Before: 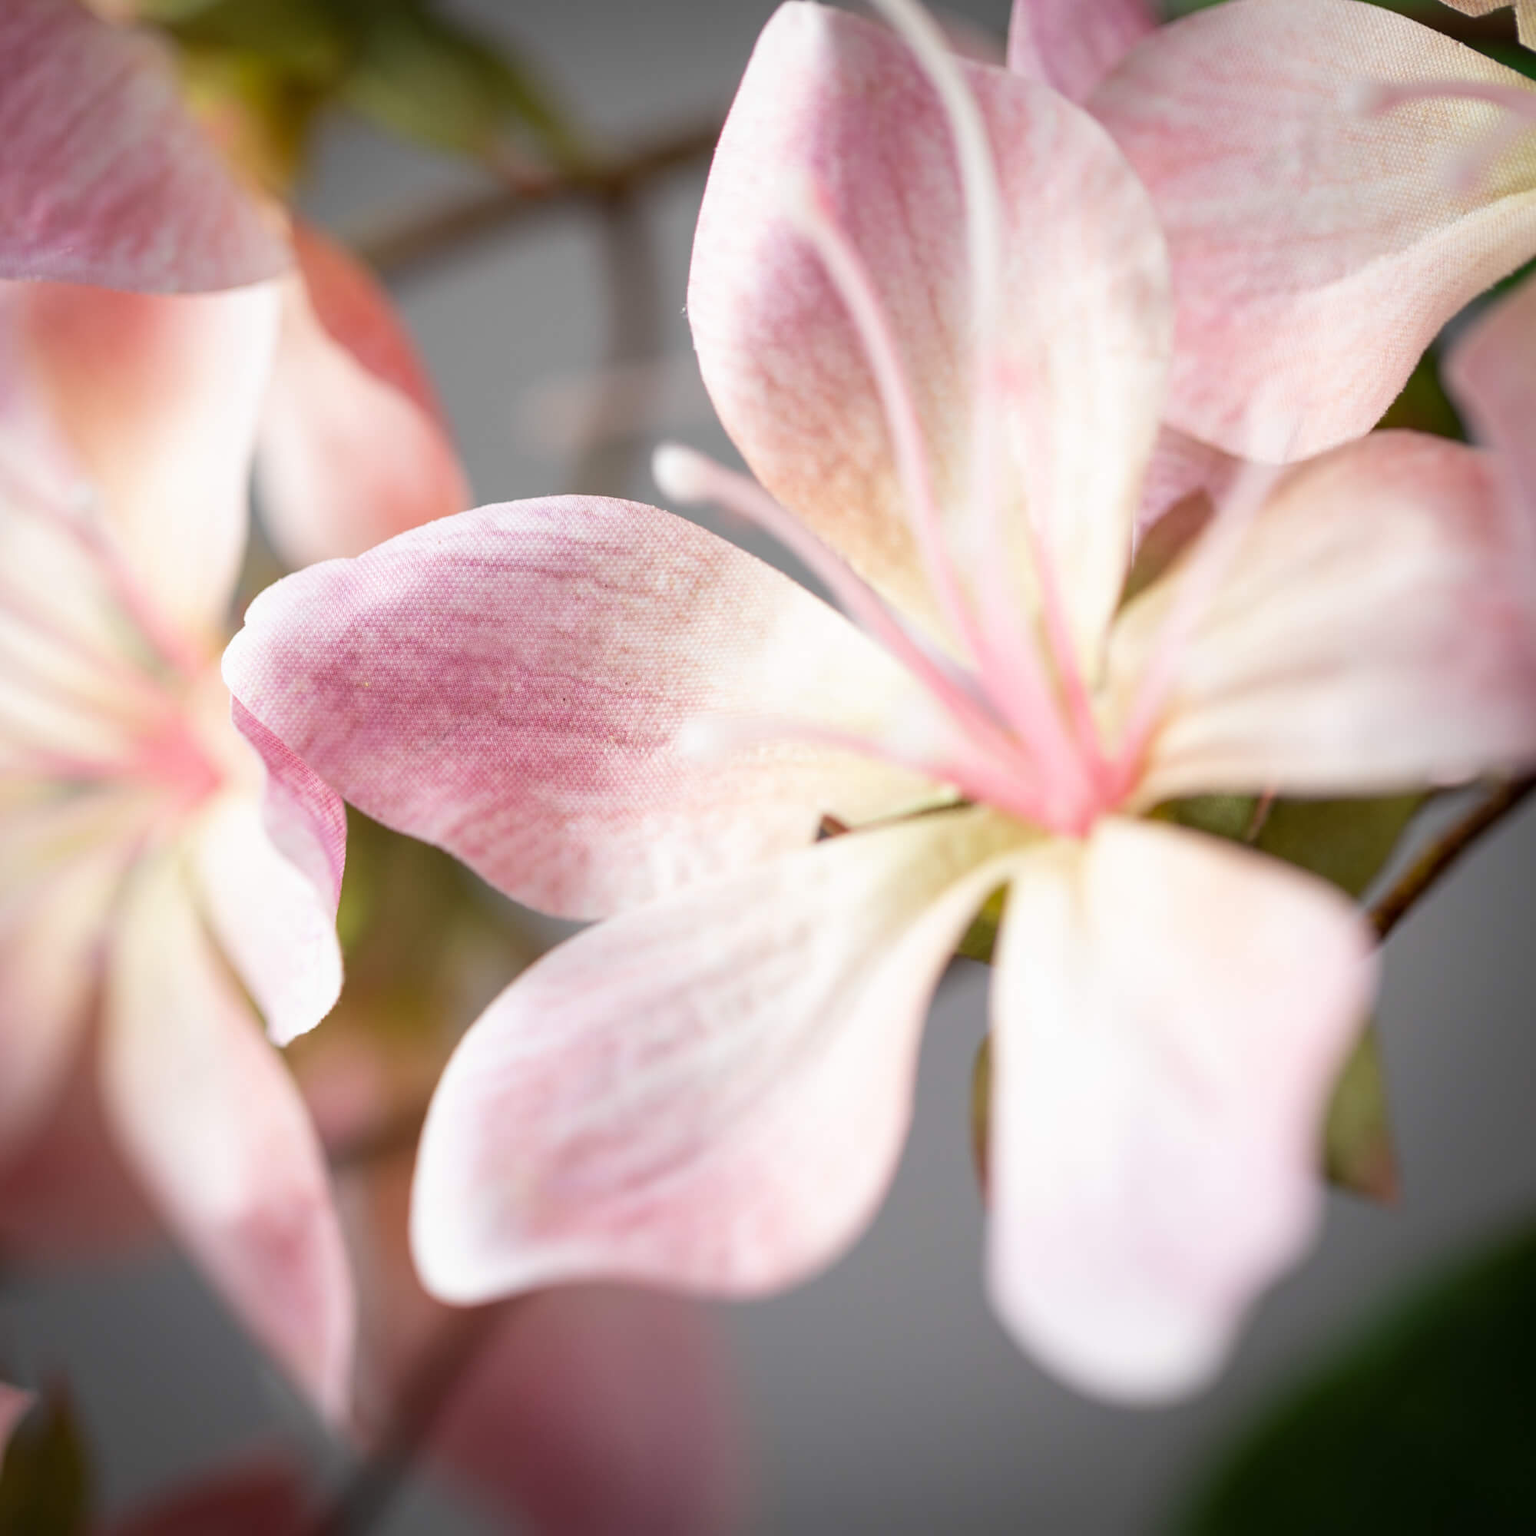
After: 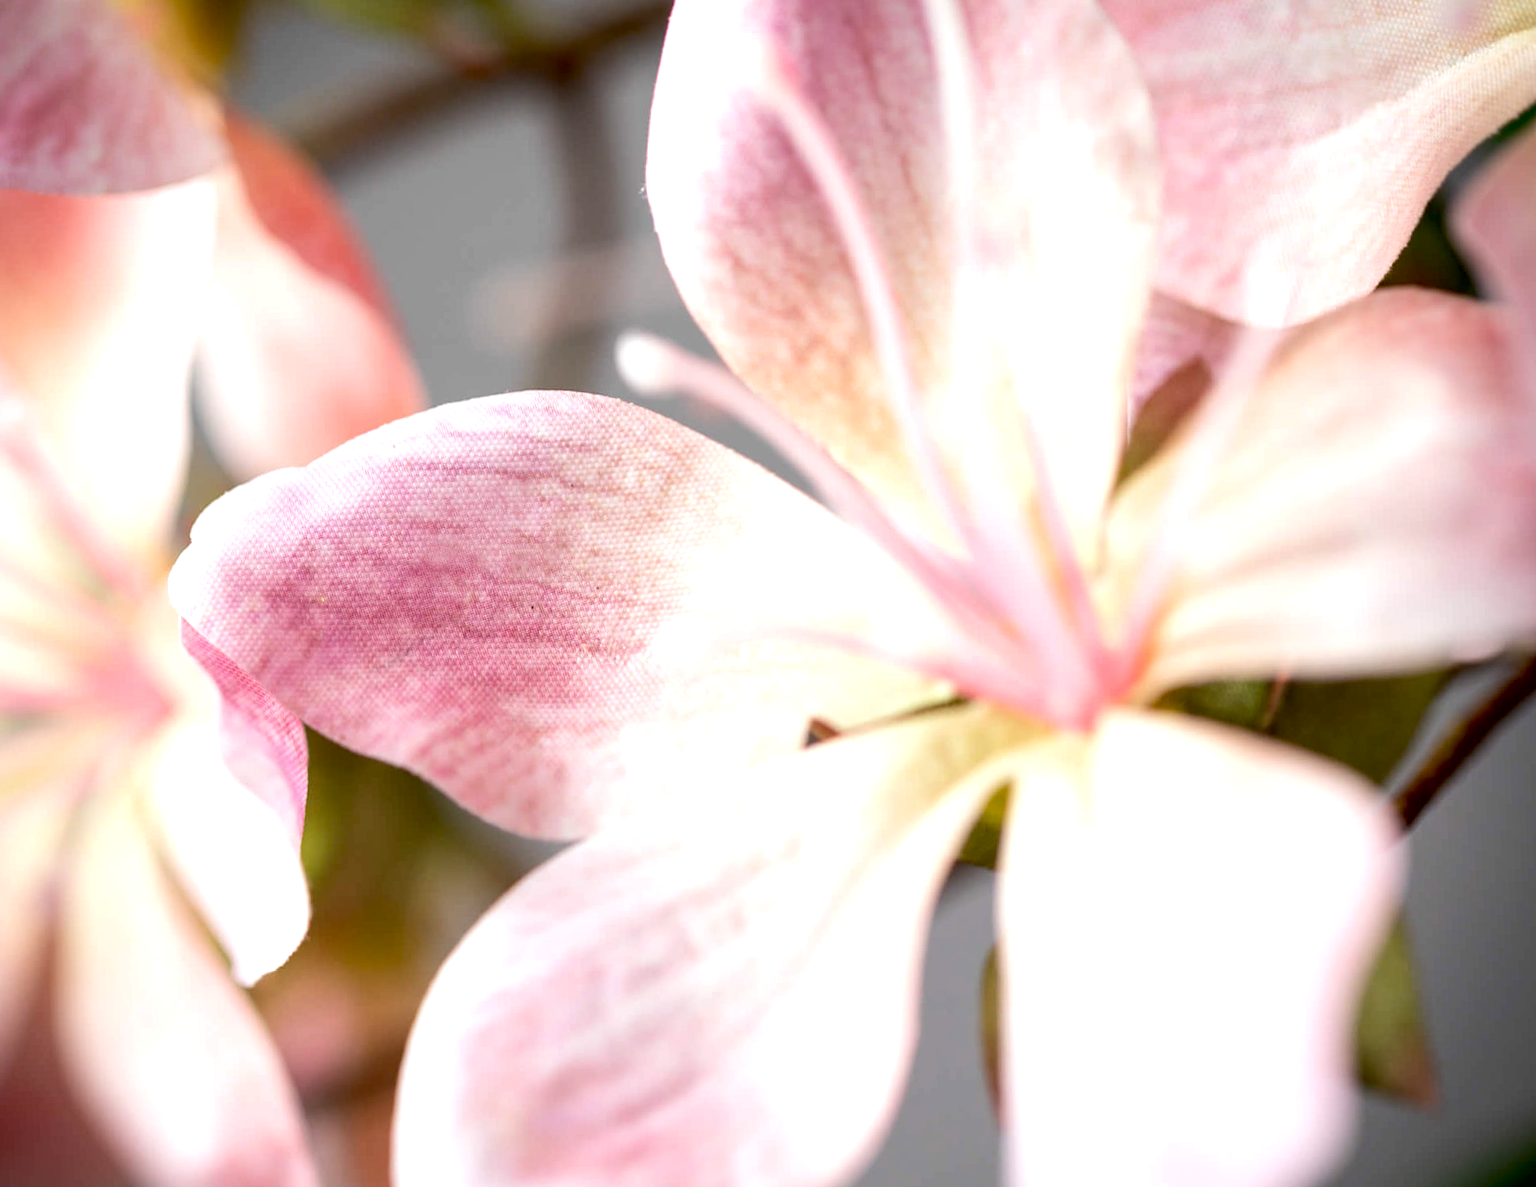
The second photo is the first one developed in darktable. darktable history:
rotate and perspective: rotation -2.29°, automatic cropping off
crop: left 5.596%, top 10.314%, right 3.534%, bottom 19.395%
white balance: emerald 1
local contrast: mode bilateral grid, contrast 10, coarseness 25, detail 115%, midtone range 0.2
contrast brightness saturation: contrast 0.04, saturation 0.07
tone equalizer: -8 EV -0.417 EV, -7 EV -0.389 EV, -6 EV -0.333 EV, -5 EV -0.222 EV, -3 EV 0.222 EV, -2 EV 0.333 EV, -1 EV 0.389 EV, +0 EV 0.417 EV, edges refinement/feathering 500, mask exposure compensation -1.57 EV, preserve details no
exposure: black level correction 0.016, exposure -0.009 EV, compensate highlight preservation false
